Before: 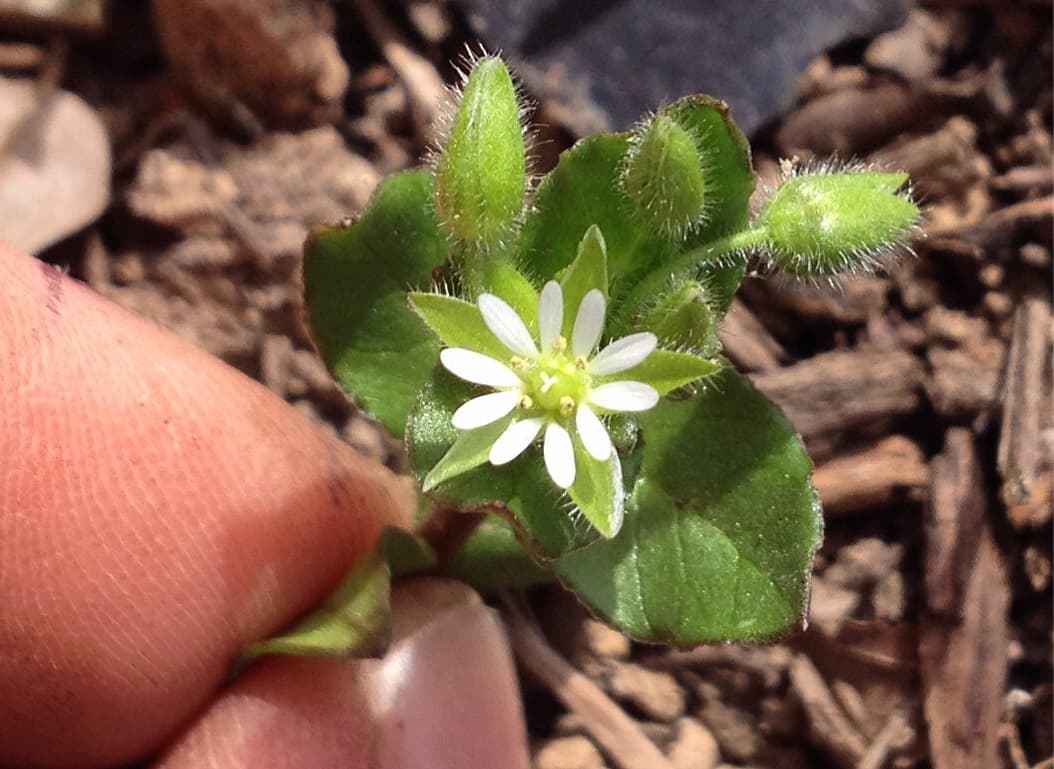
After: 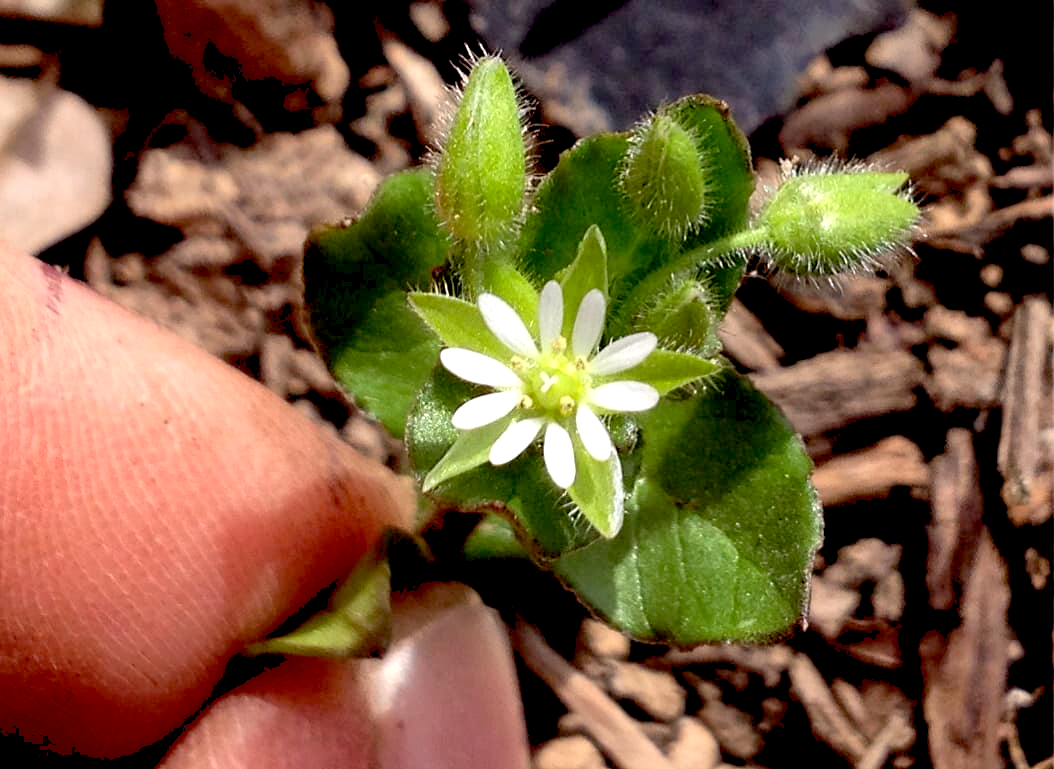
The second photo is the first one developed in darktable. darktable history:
exposure: black level correction 0.025, exposure 0.182 EV, compensate highlight preservation false
levels: levels [0, 0.499, 1]
